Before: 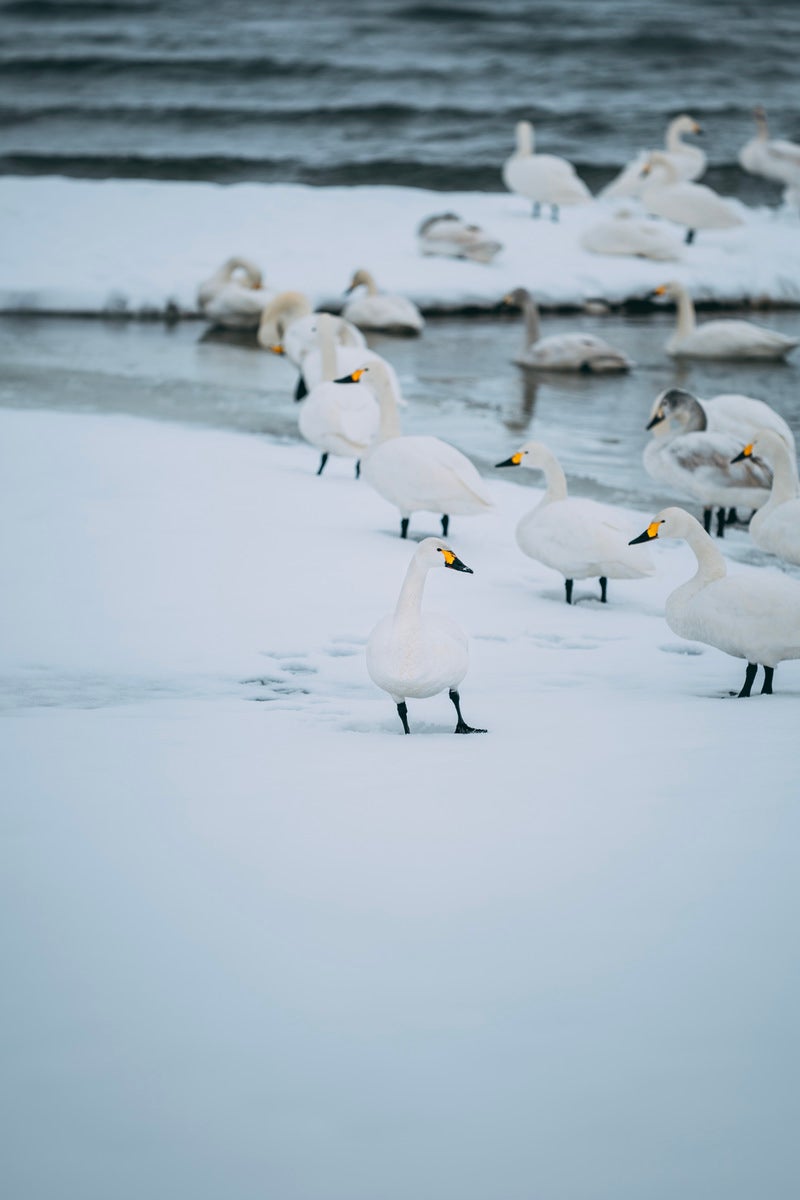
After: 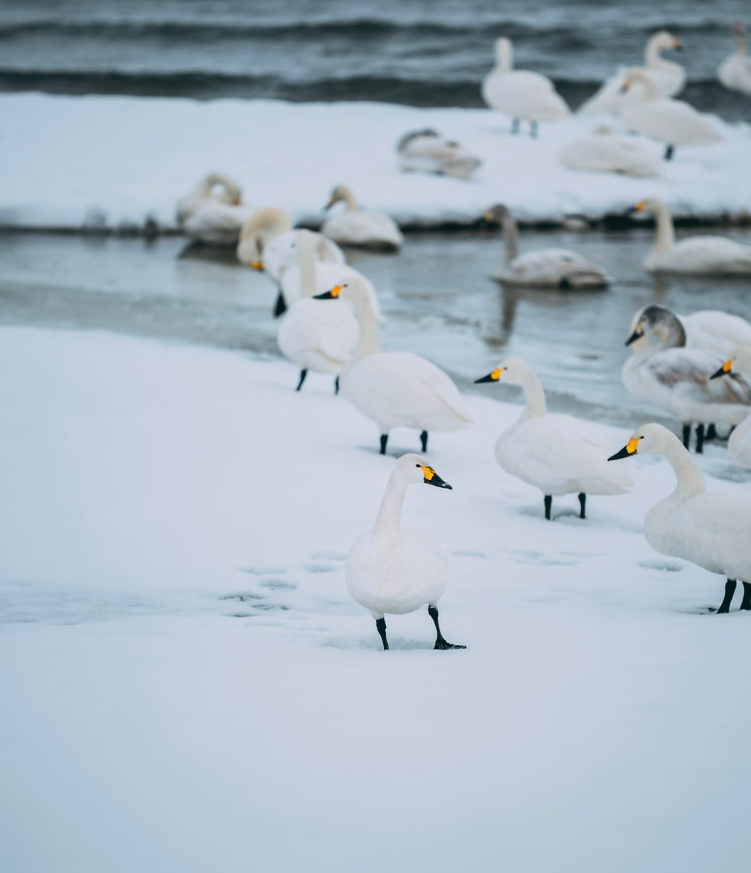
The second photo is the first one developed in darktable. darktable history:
crop: left 2.746%, top 7.032%, right 3.282%, bottom 20.139%
contrast equalizer: y [[0.5 ×4, 0.467, 0.376], [0.5 ×6], [0.5 ×6], [0 ×6], [0 ×6]]
tone equalizer: on, module defaults
